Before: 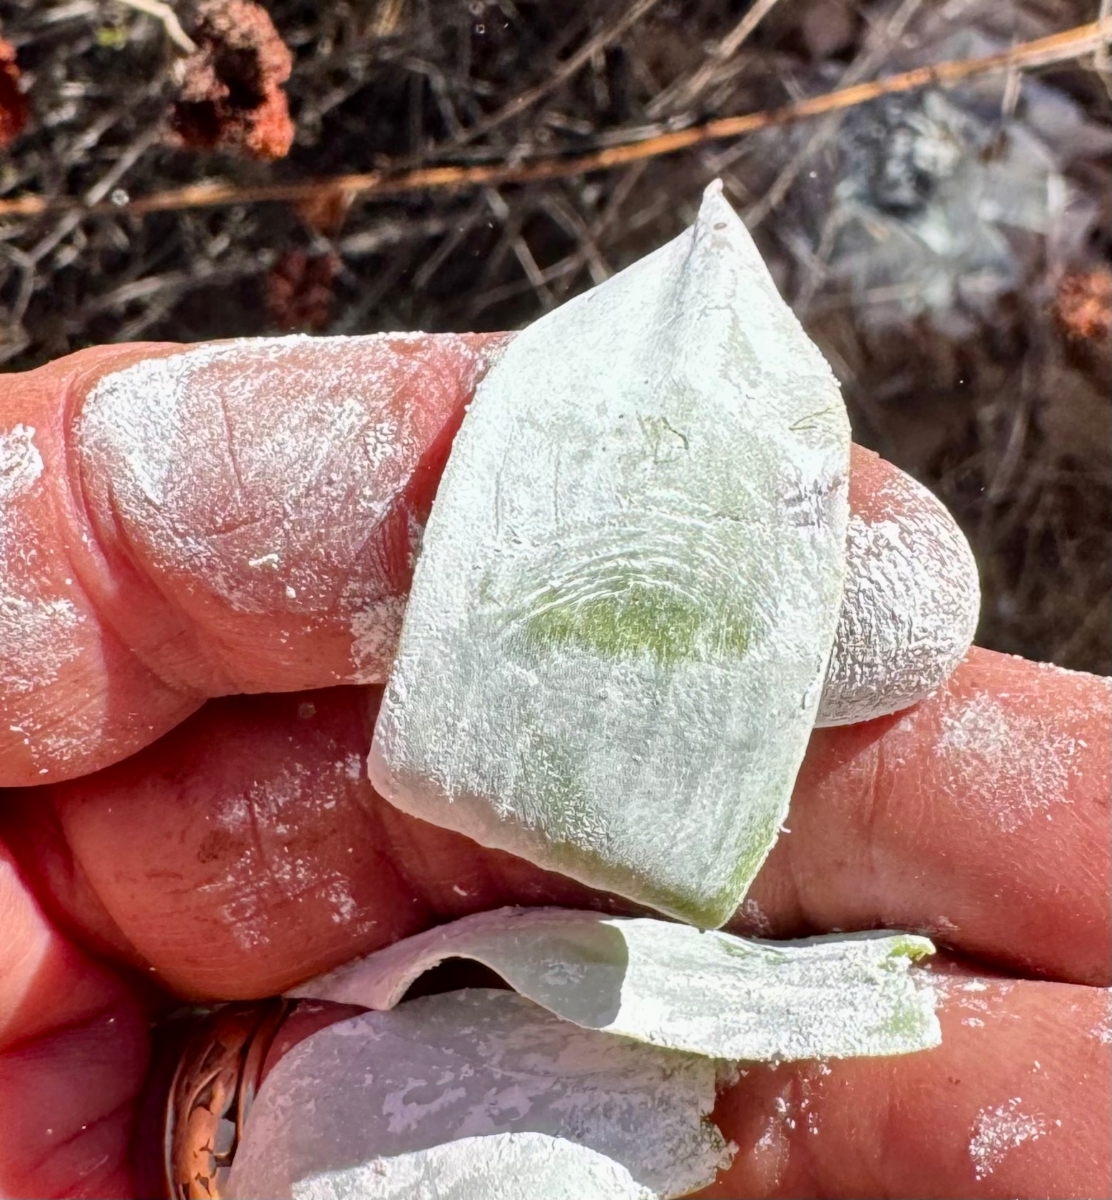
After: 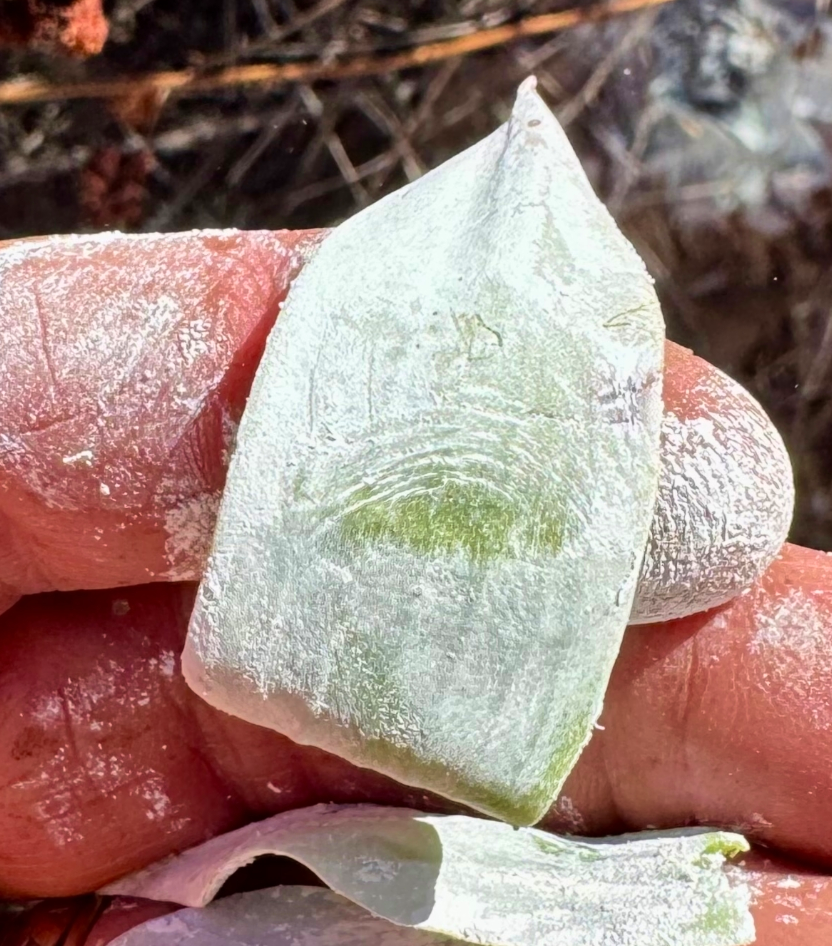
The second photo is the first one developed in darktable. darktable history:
velvia: strength 27%
crop: left 16.768%, top 8.653%, right 8.362%, bottom 12.485%
